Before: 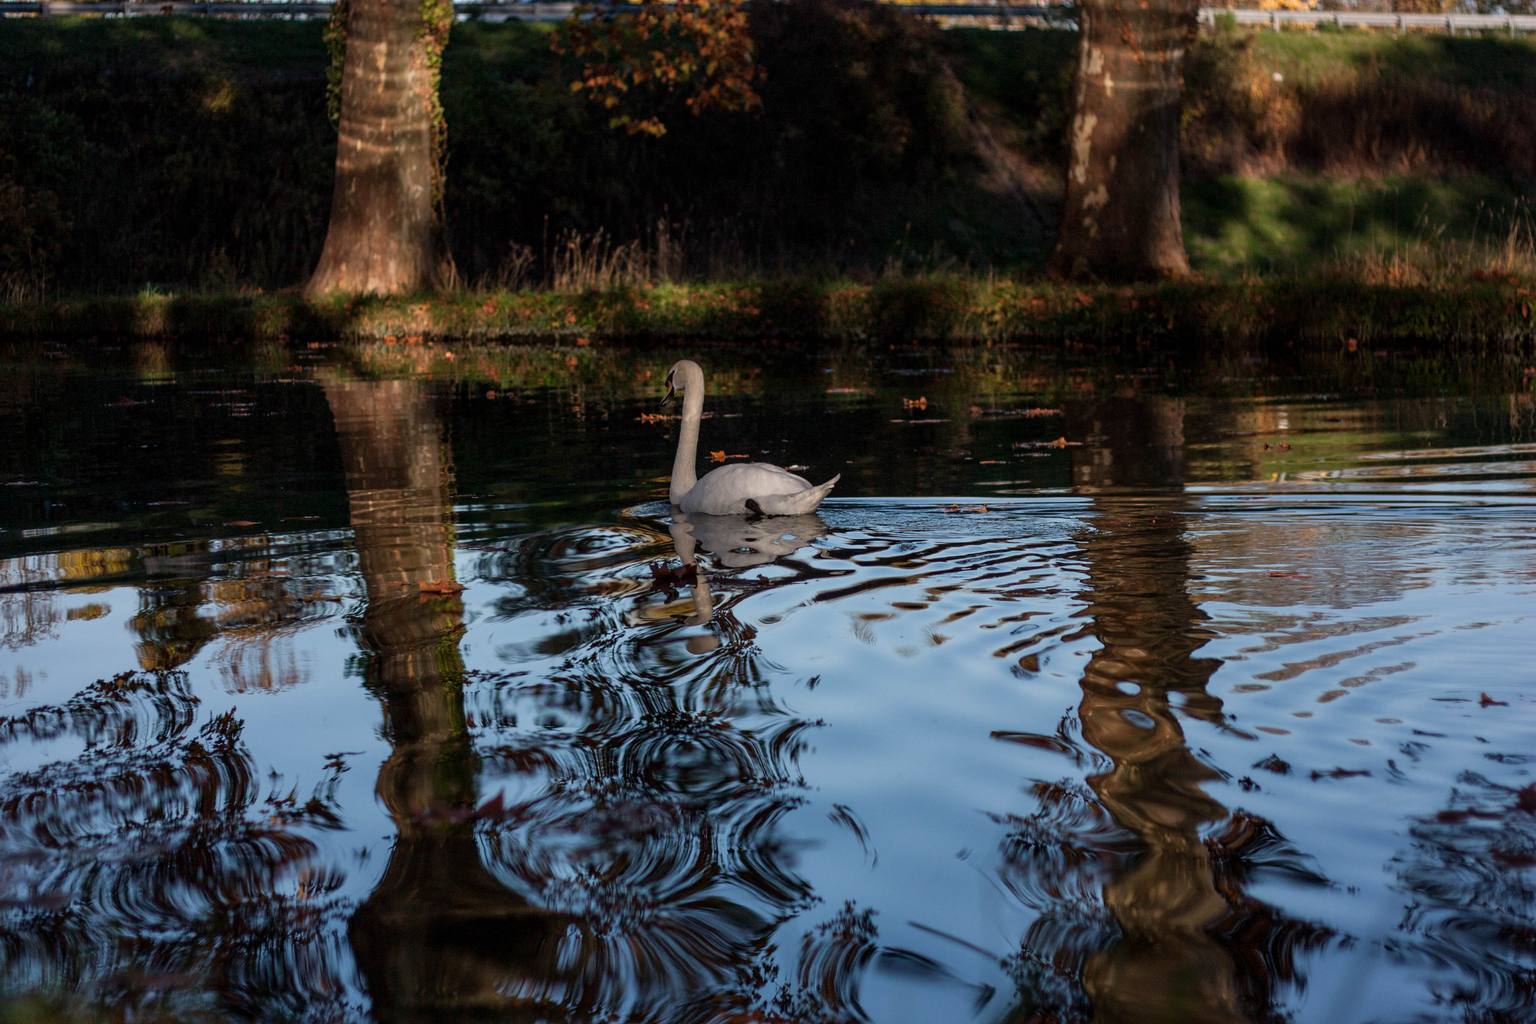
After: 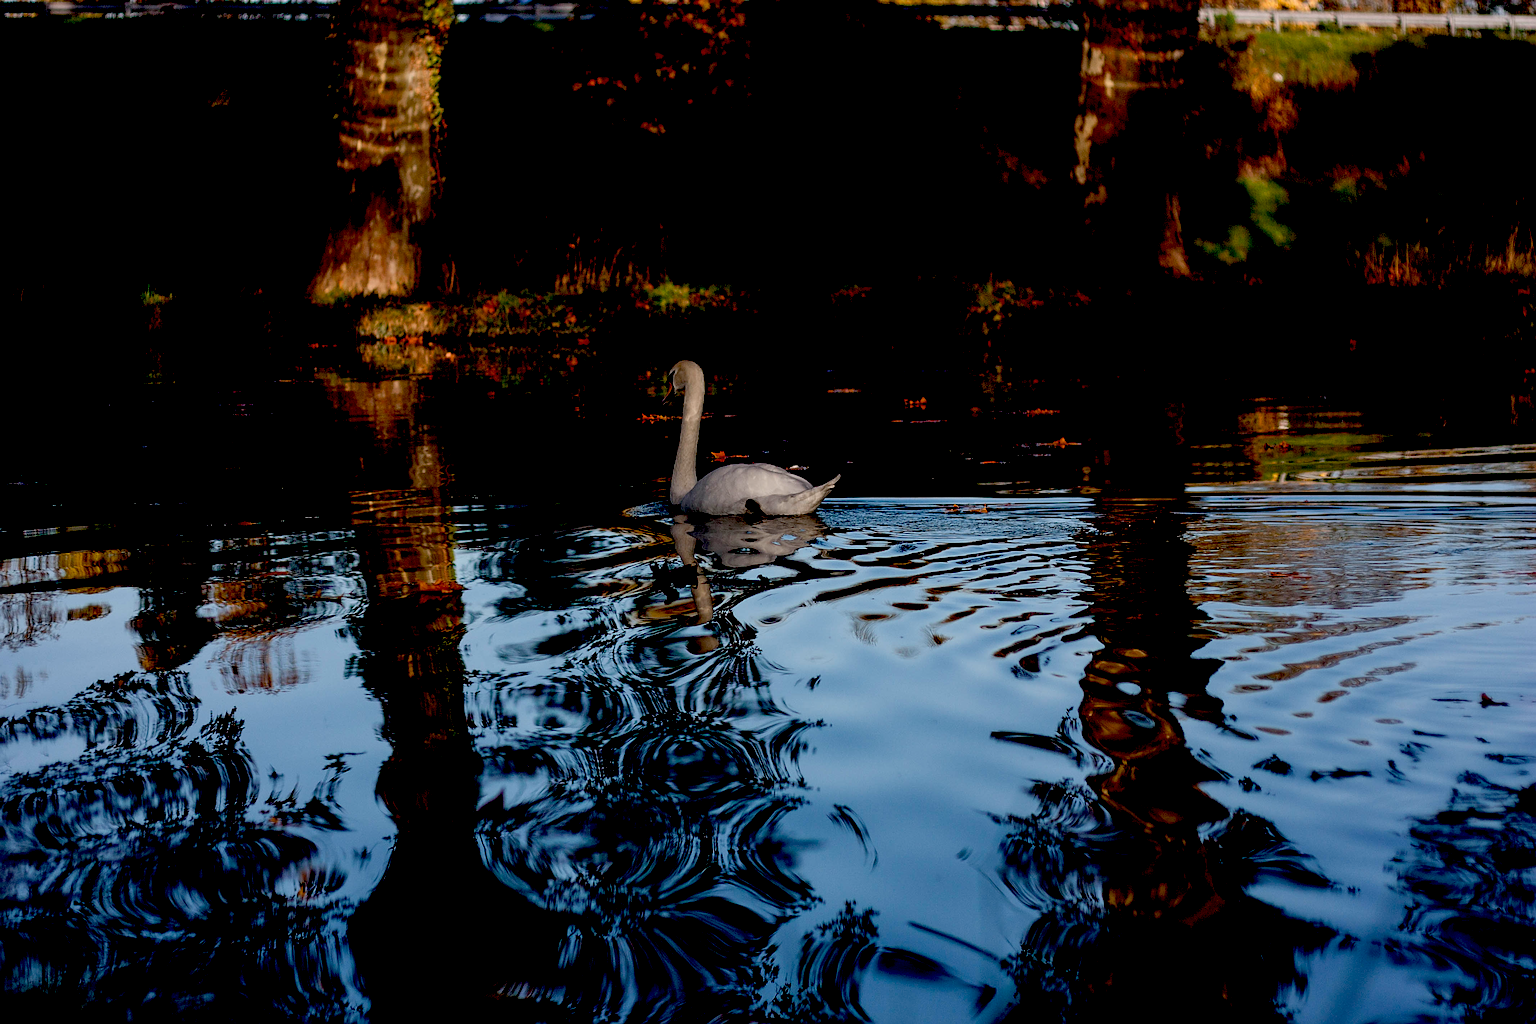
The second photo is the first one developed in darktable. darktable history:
sharpen: on, module defaults
exposure: black level correction 0.056, compensate highlight preservation false
